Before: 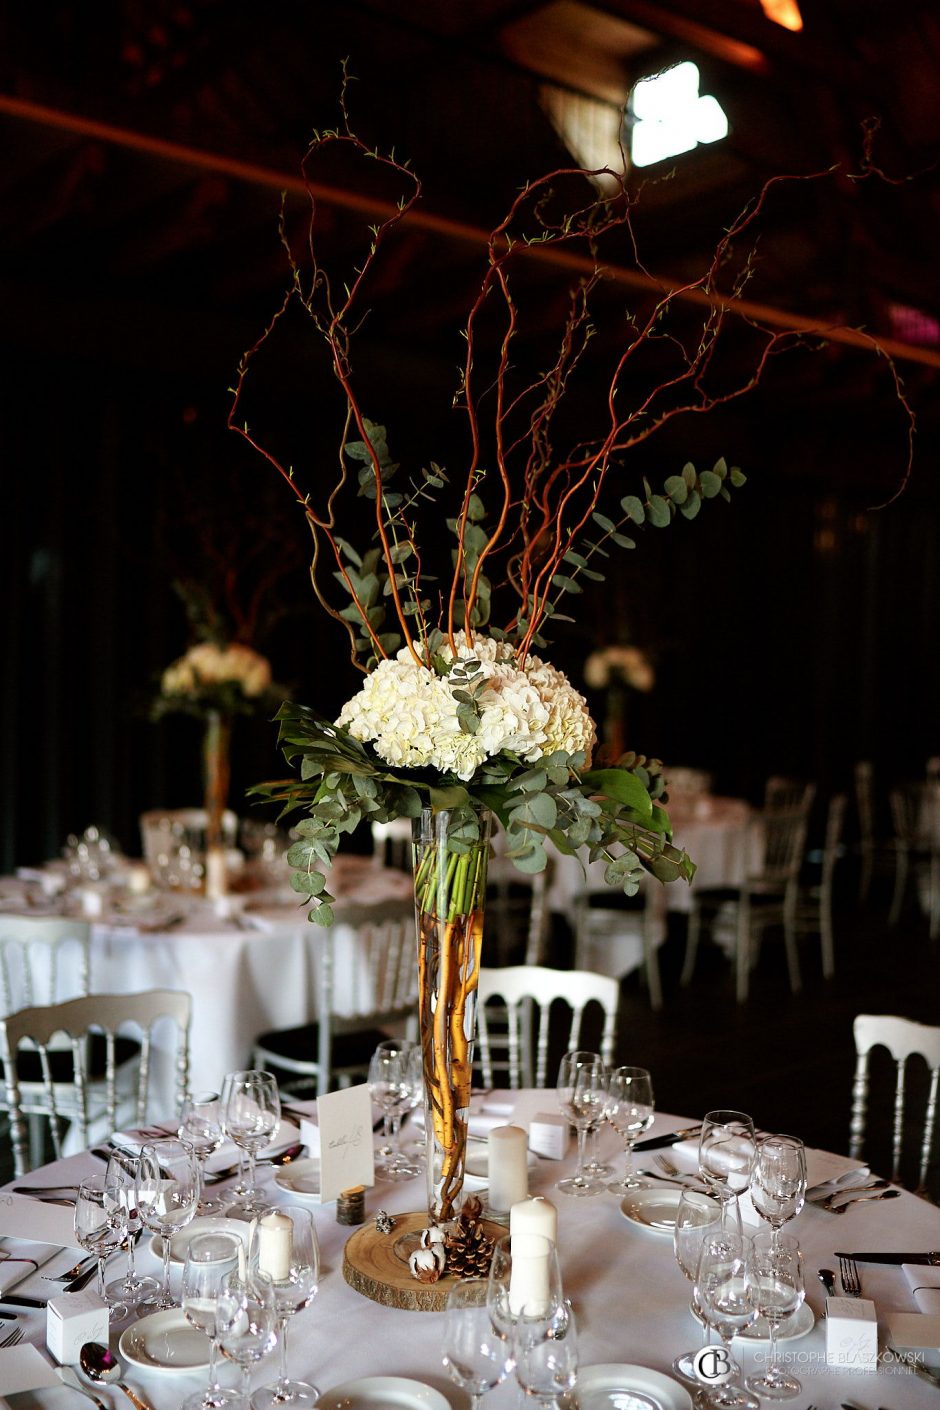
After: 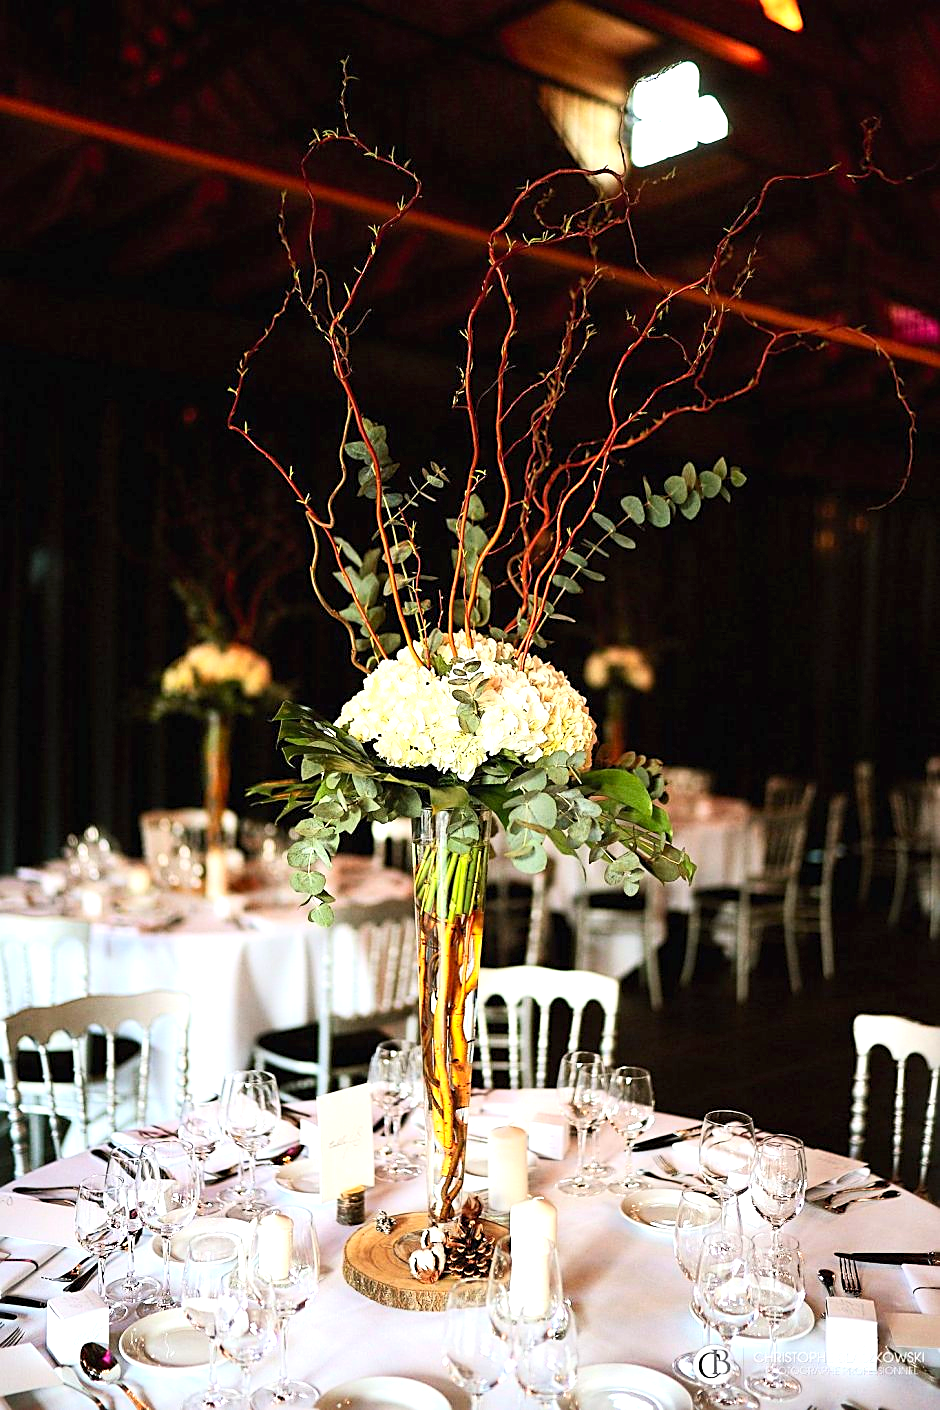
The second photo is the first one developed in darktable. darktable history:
exposure: black level correction 0, exposure 0.9 EV, compensate highlight preservation false
sharpen: on, module defaults
contrast brightness saturation: contrast 0.2, brightness 0.16, saturation 0.22
